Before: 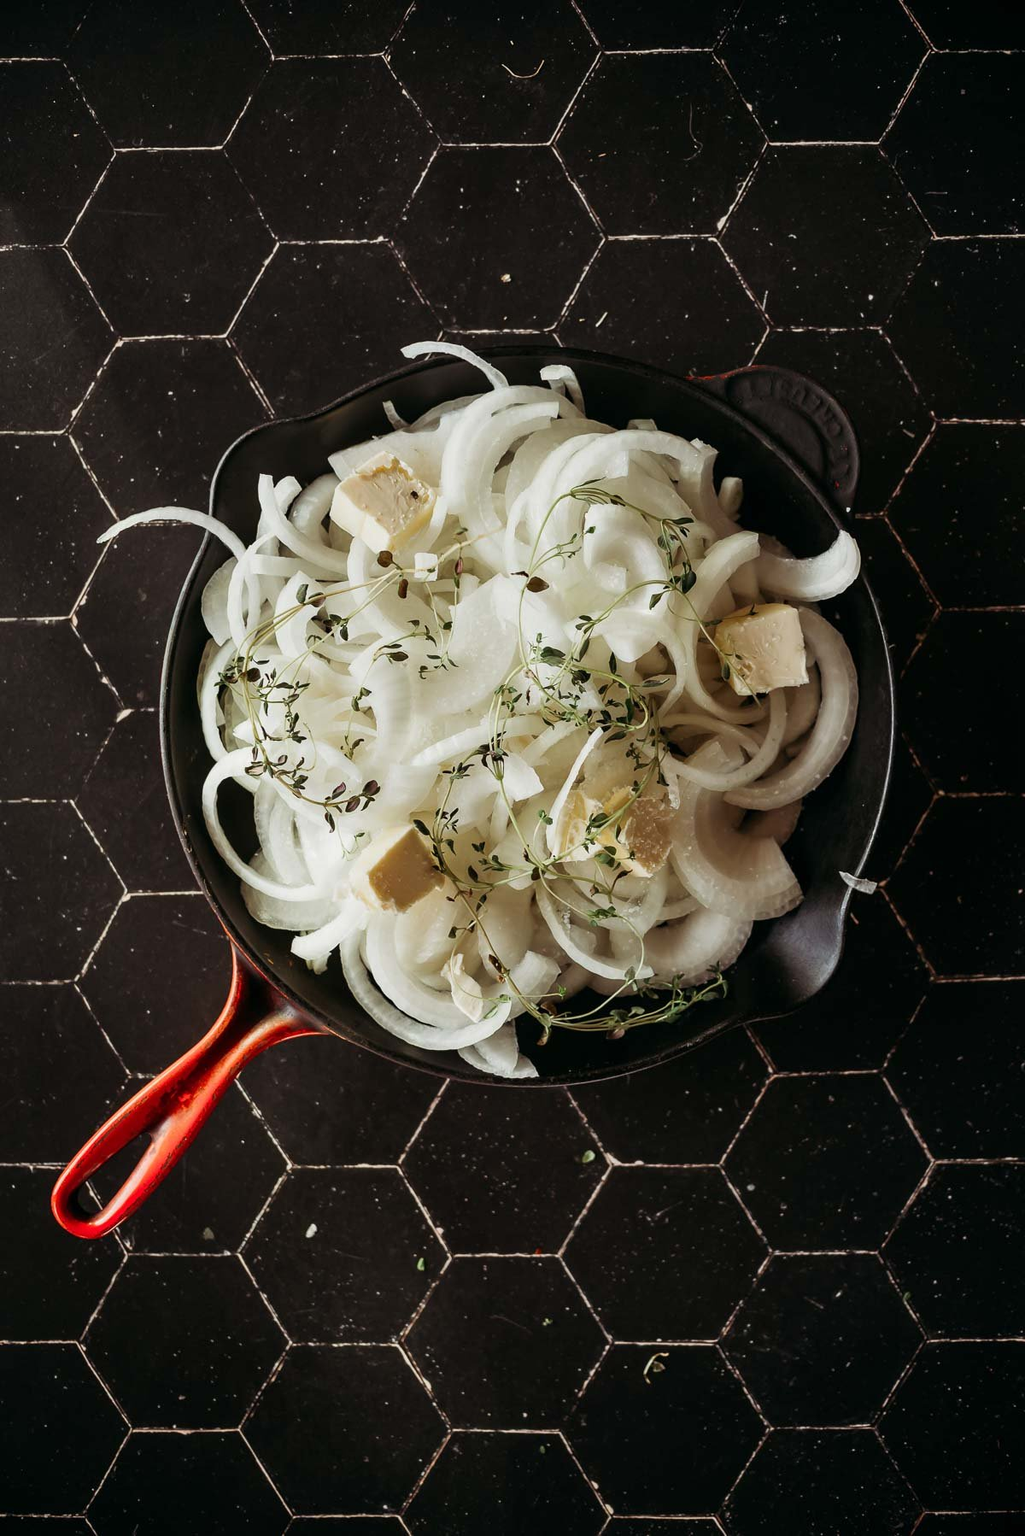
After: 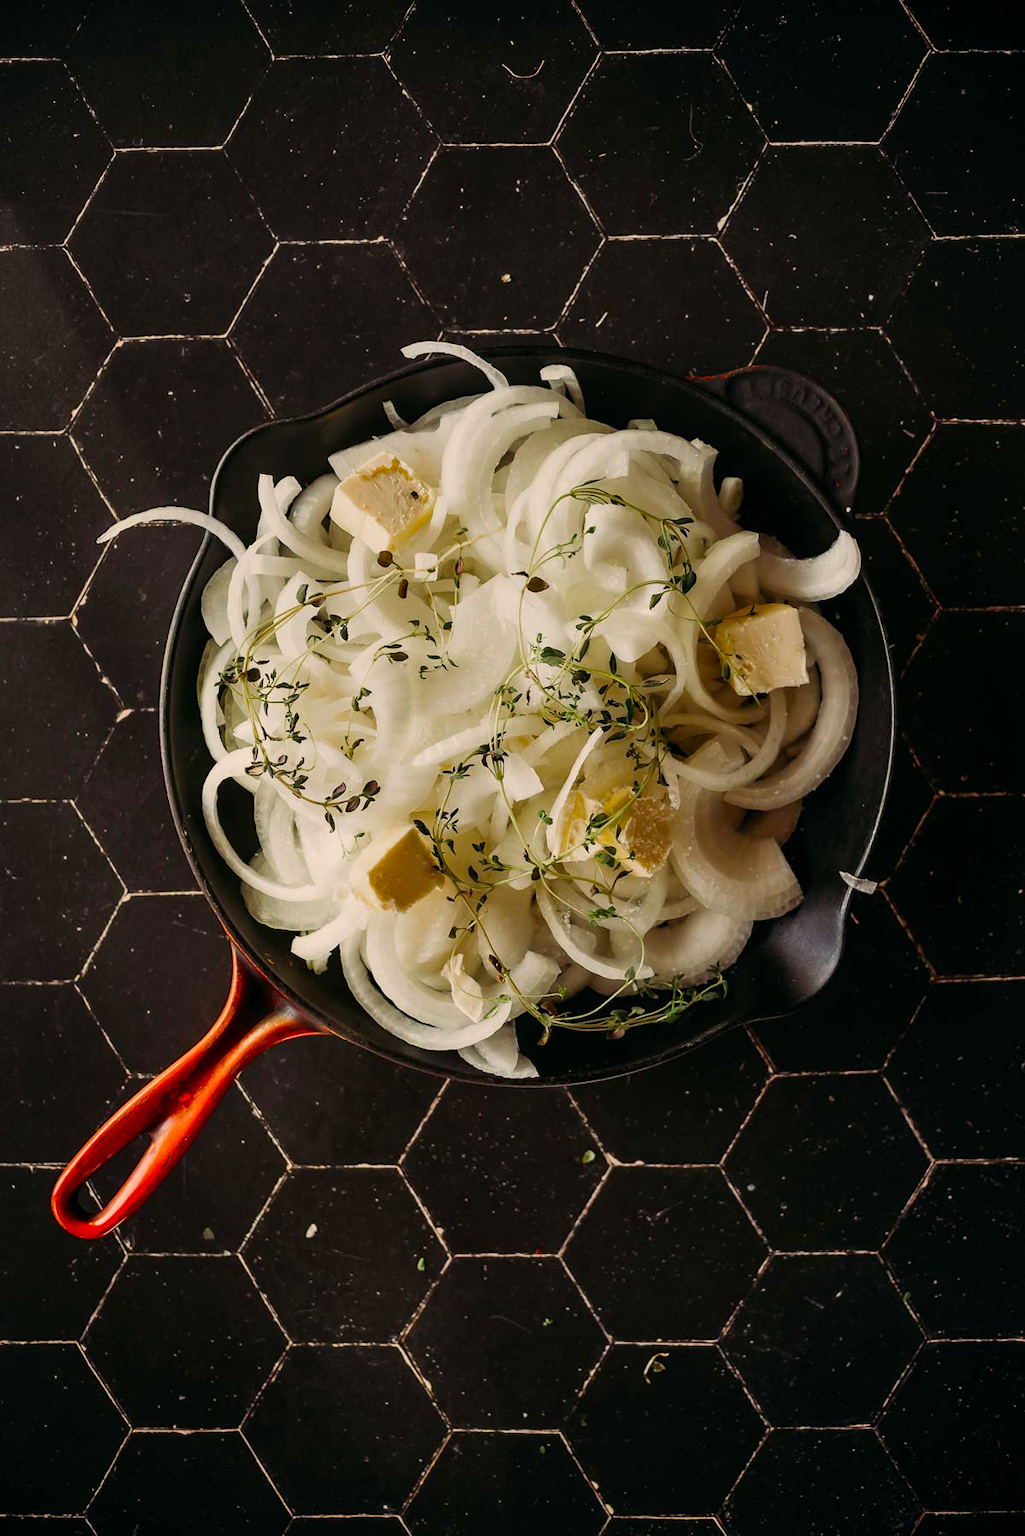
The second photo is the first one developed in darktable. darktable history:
exposure: exposure -0.156 EV, compensate highlight preservation false
color balance rgb: highlights gain › chroma 3.084%, highlights gain › hue 60.25°, perceptual saturation grading › global saturation 36.184%
